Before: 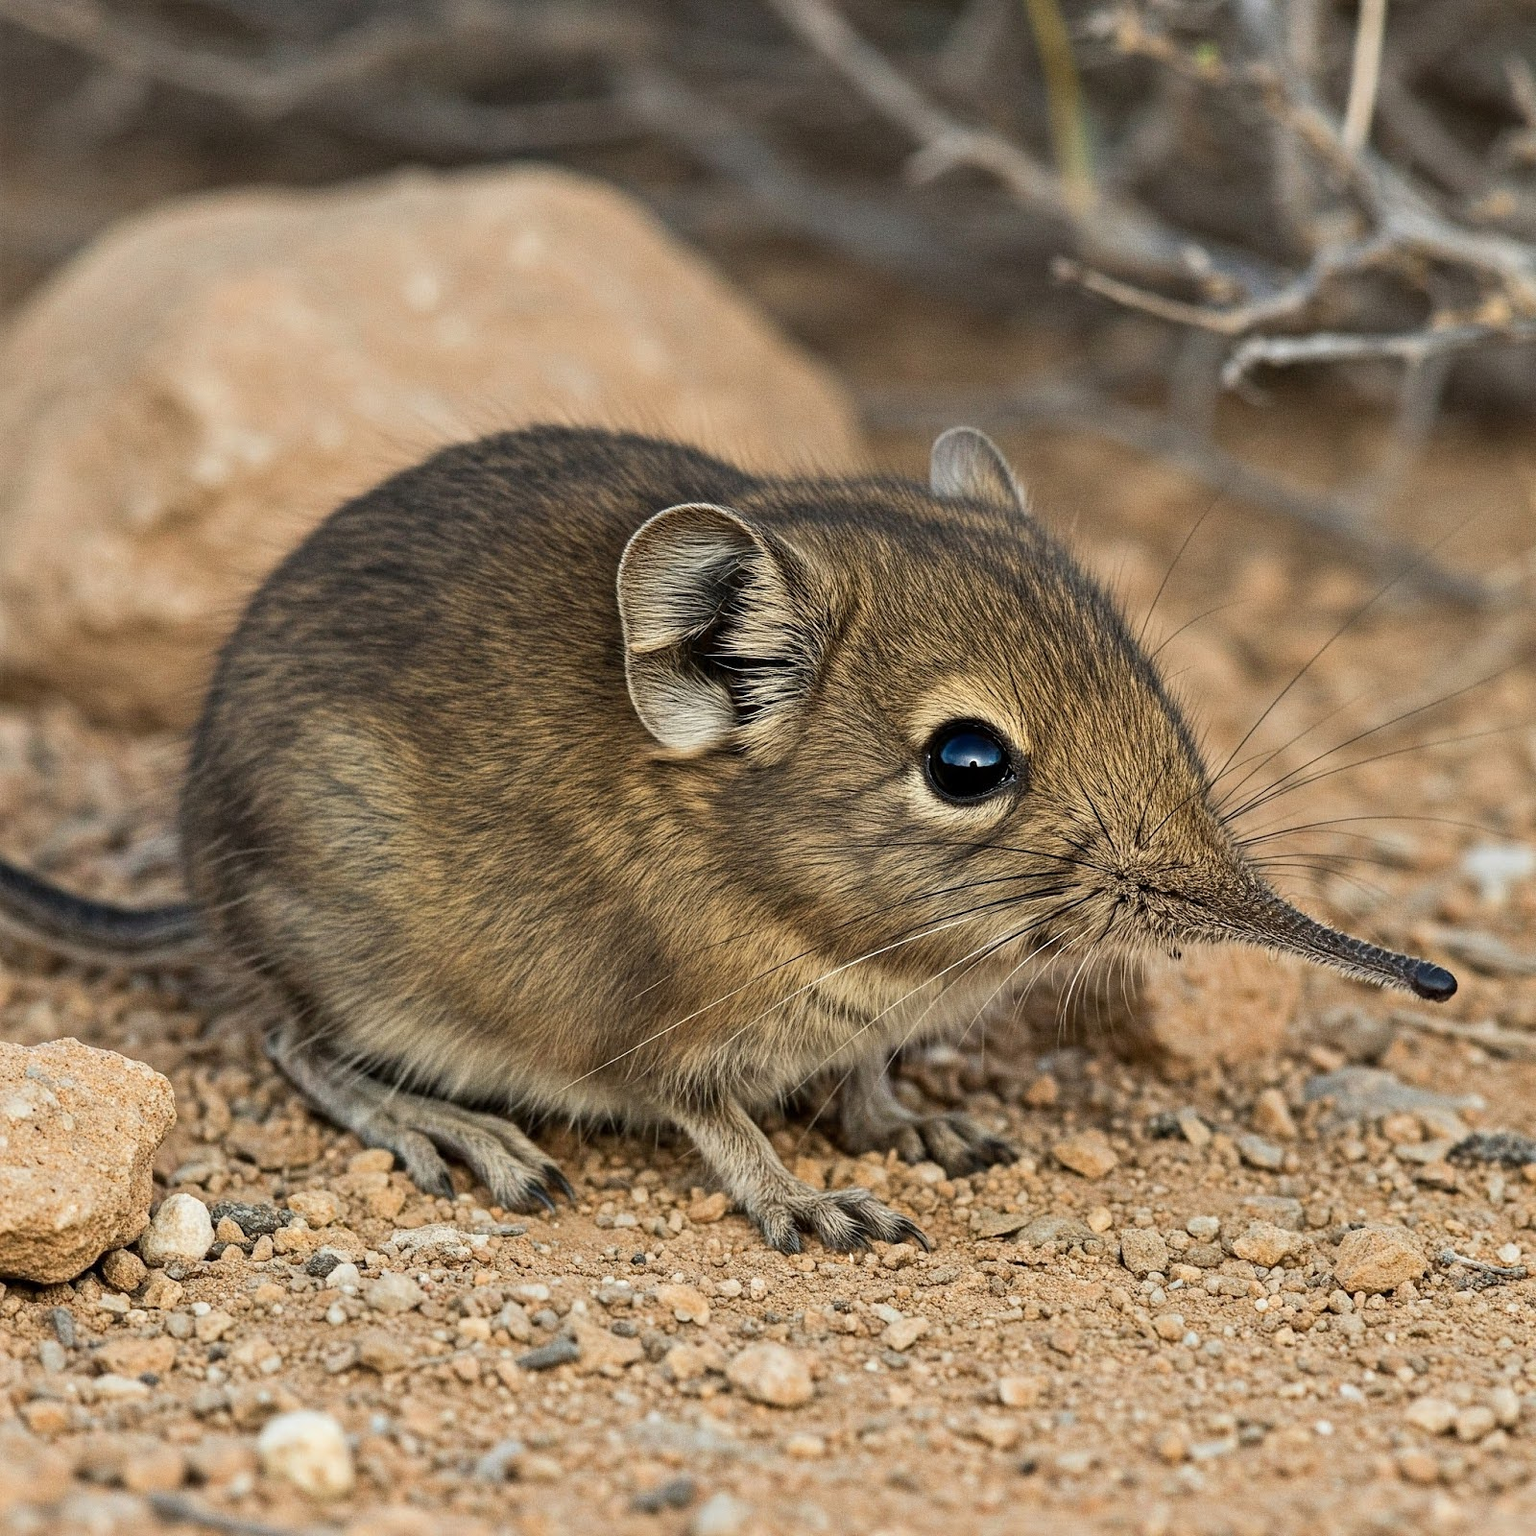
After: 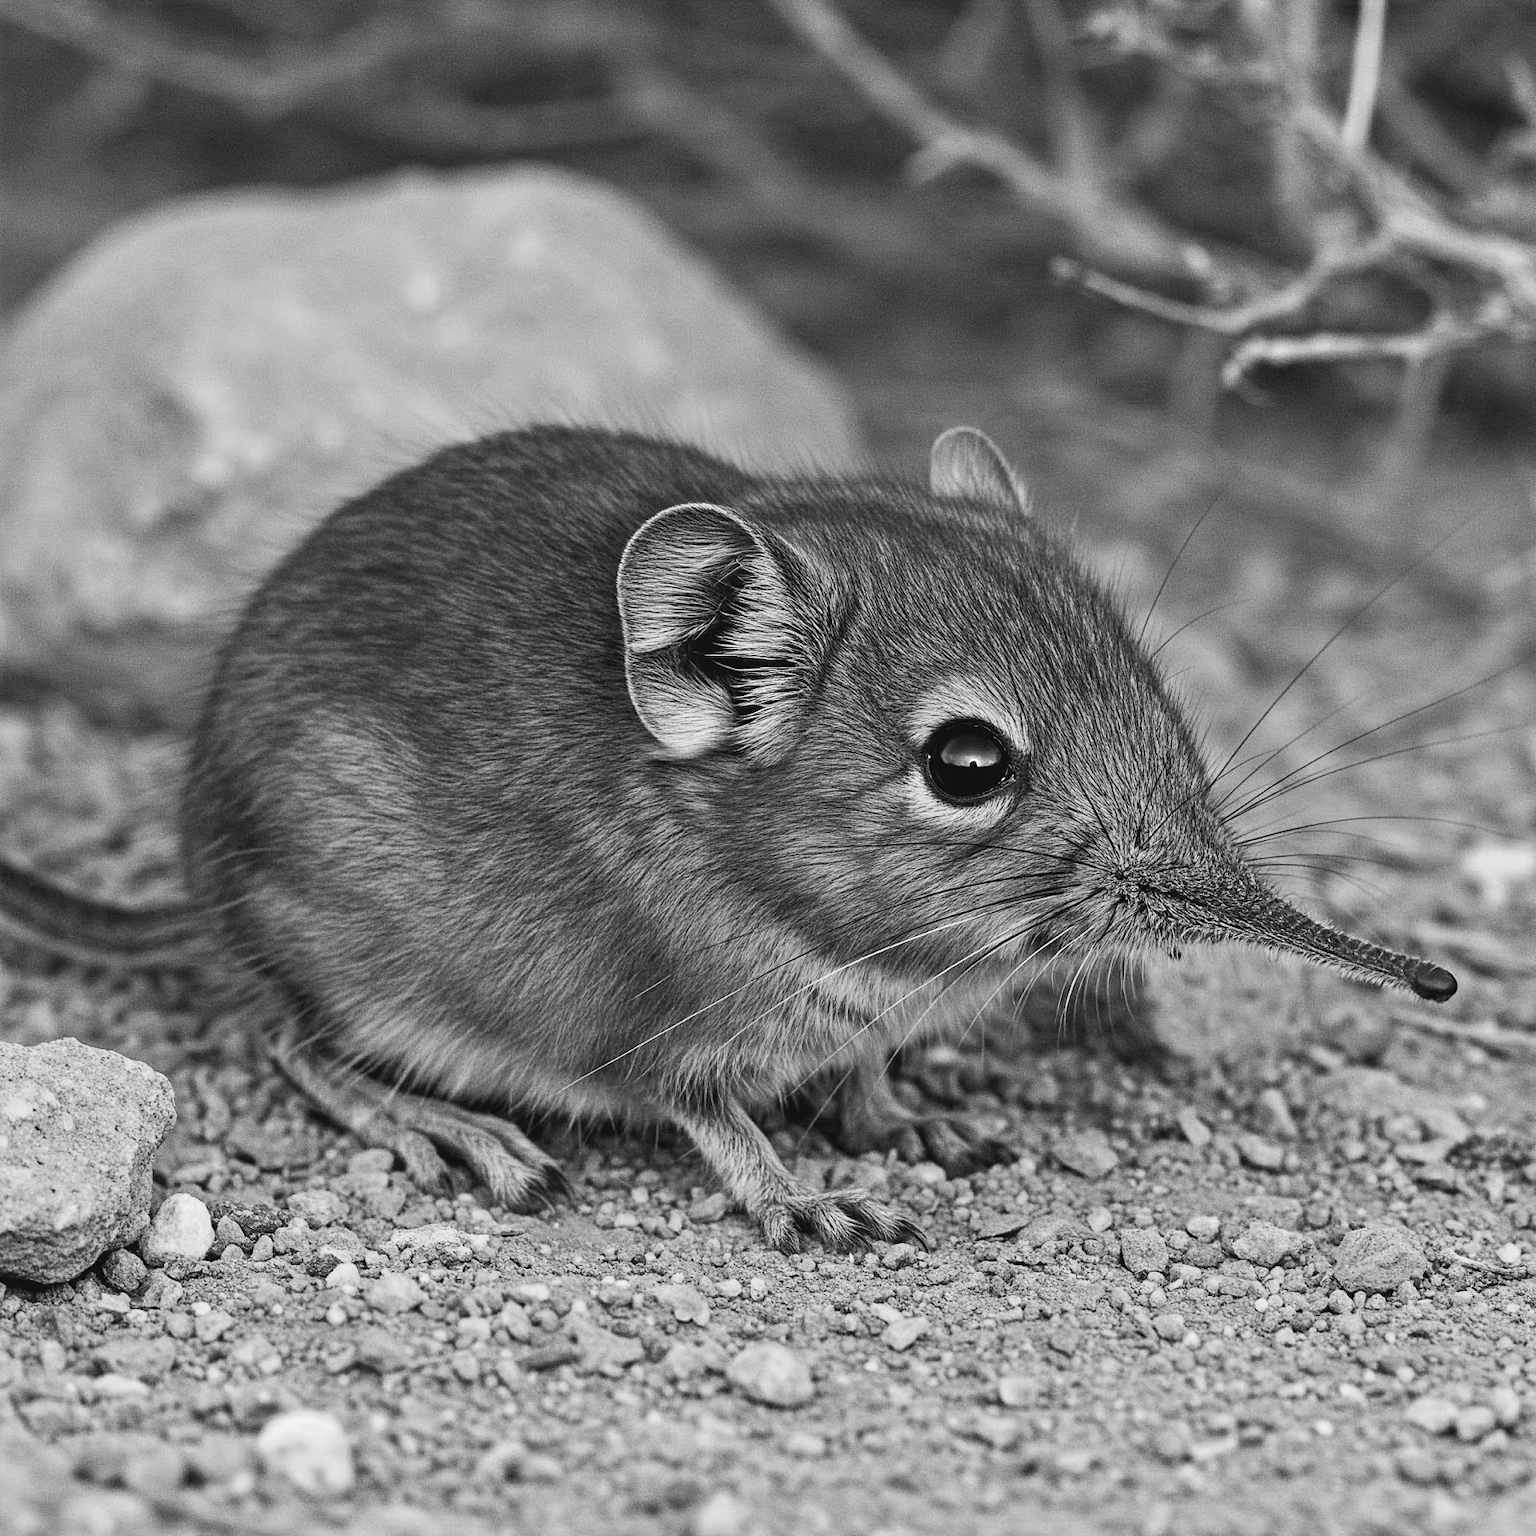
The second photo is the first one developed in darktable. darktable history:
tone curve: curves: ch0 [(0, 0) (0.003, 0.045) (0.011, 0.051) (0.025, 0.057) (0.044, 0.074) (0.069, 0.096) (0.1, 0.125) (0.136, 0.16) (0.177, 0.201) (0.224, 0.242) (0.277, 0.299) (0.335, 0.362) (0.399, 0.432) (0.468, 0.512) (0.543, 0.601) (0.623, 0.691) (0.709, 0.786) (0.801, 0.876) (0.898, 0.927) (1, 1)], preserve colors none
color look up table: target L [83.12, 79.16, 85.98, 100.62, 82.05, 75.88, 72.94, 64.74, 56.57, 57.87, 29.29, 25.02, 201.6, 75.15, 58.64, 62.97, 75.88, 67.74, 54.76, 46.43, 33.46, 46.03, 50.17, 29.29, 11.59, 17.53, 9.263, 0.506, 78.43, 80.97, 56.32, 62.97, 51.22, 74.05, 60.56, 27.54, 57.09, 23.52, 34.88, 12.25, 103.44, 100.31, 84.56, 82.41, 79.88, 66.62, 71.84, 53.98, 43.19], target a [-0.002, 0, -0.003, 0.001, 0, 0, 0, 0.001, 0.001, 0 ×5, 0.001, 0.001, 0 ×4, 0.001, 0, 0.001, 0 ×6, -0.002, 0, 0.001, 0 ×4, 0.001, 0, 0, 0, 0.001, 0.001, -0.003, -0.001, 0 ×5], target b [0.023, 0.002, 0.024, -0.004, 0.002, 0.002, 0.002, -0.004, -0.004, 0.001, 0.001, -0.003, -0.001, 0.002, -0.004, -0.005, 0.002, 0.002, 0.001, 0.001, -0.003, 0.001, -0.004, 0.001, -0.002, 0.001, 0.001, 0, 0.002, 0.023, 0.001, -0.005, 0.001, 0.002, 0.002, 0, -0.004, -0.002, 0.001, -0.002, -0.004, -0.004, 0.024, 0.002 ×4, -0.003, 0.001], num patches 49
